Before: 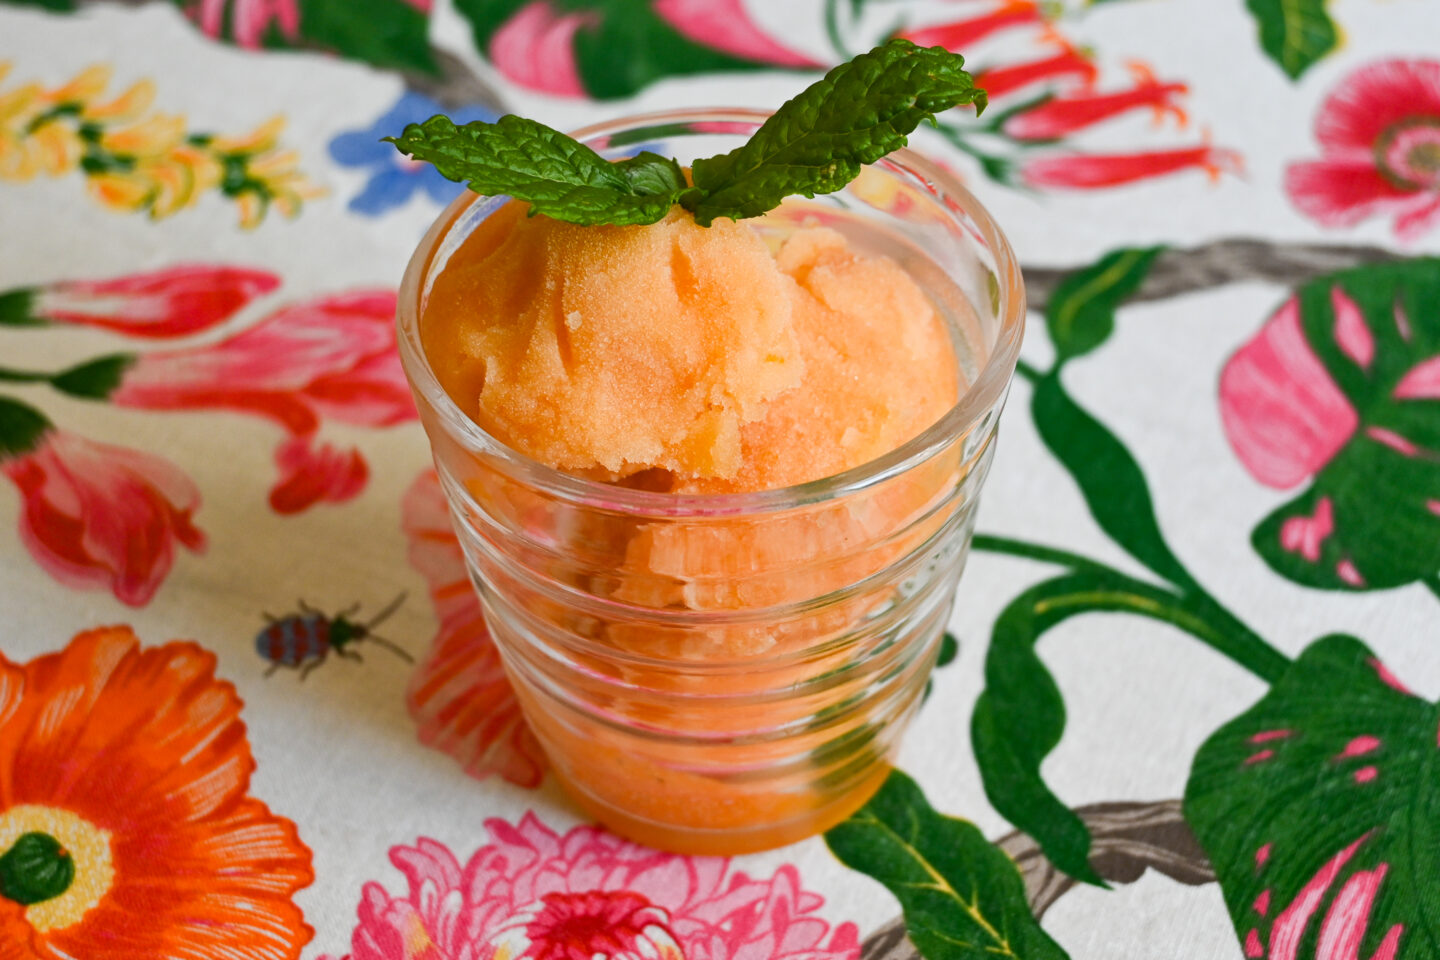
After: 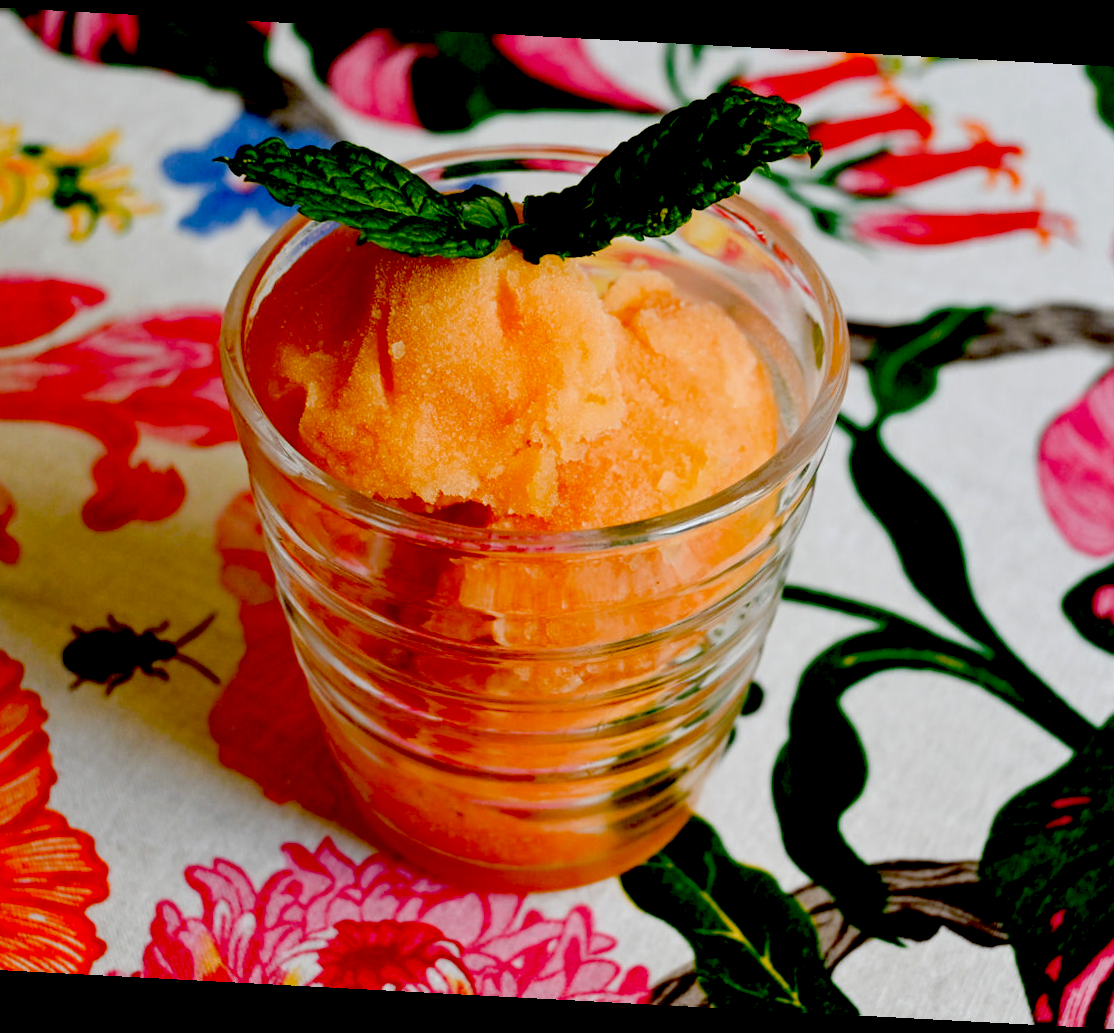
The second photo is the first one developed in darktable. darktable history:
exposure: black level correction 0.098, exposure -0.093 EV, compensate highlight preservation false
crop and rotate: angle -3.03°, left 14.081%, top 0.018%, right 11.029%, bottom 0.079%
